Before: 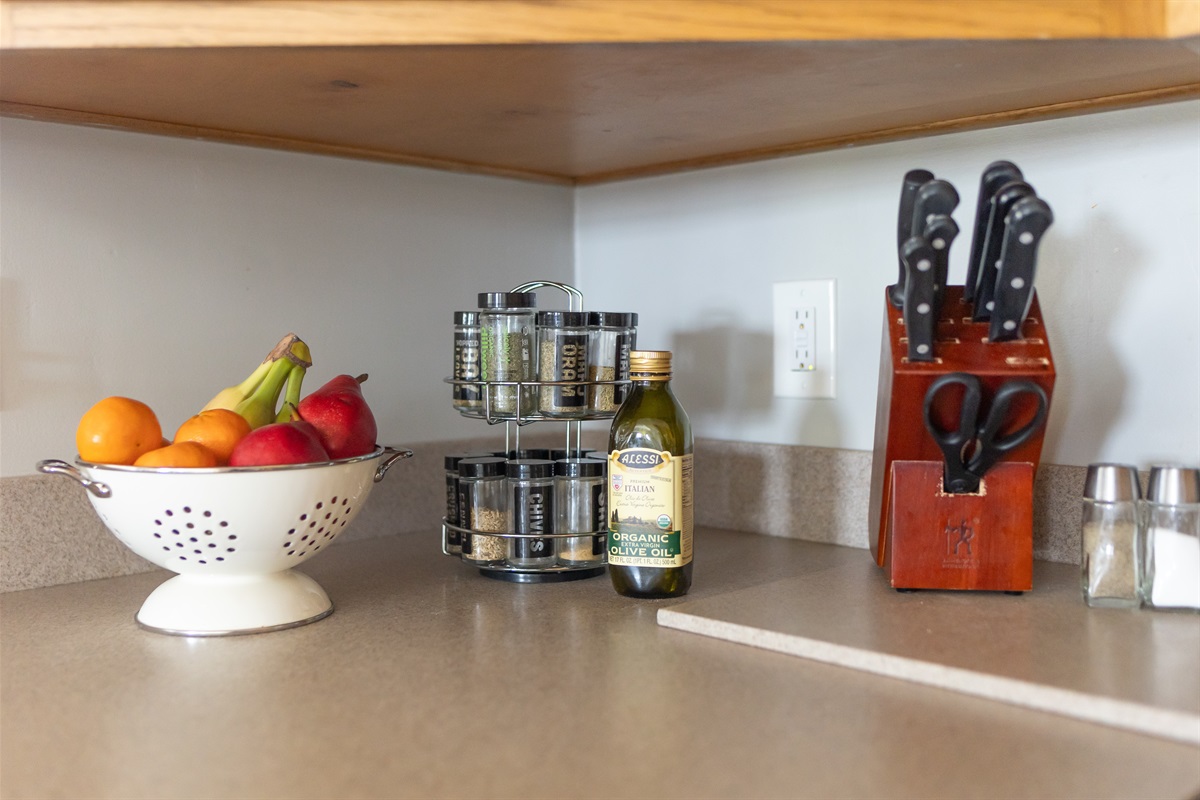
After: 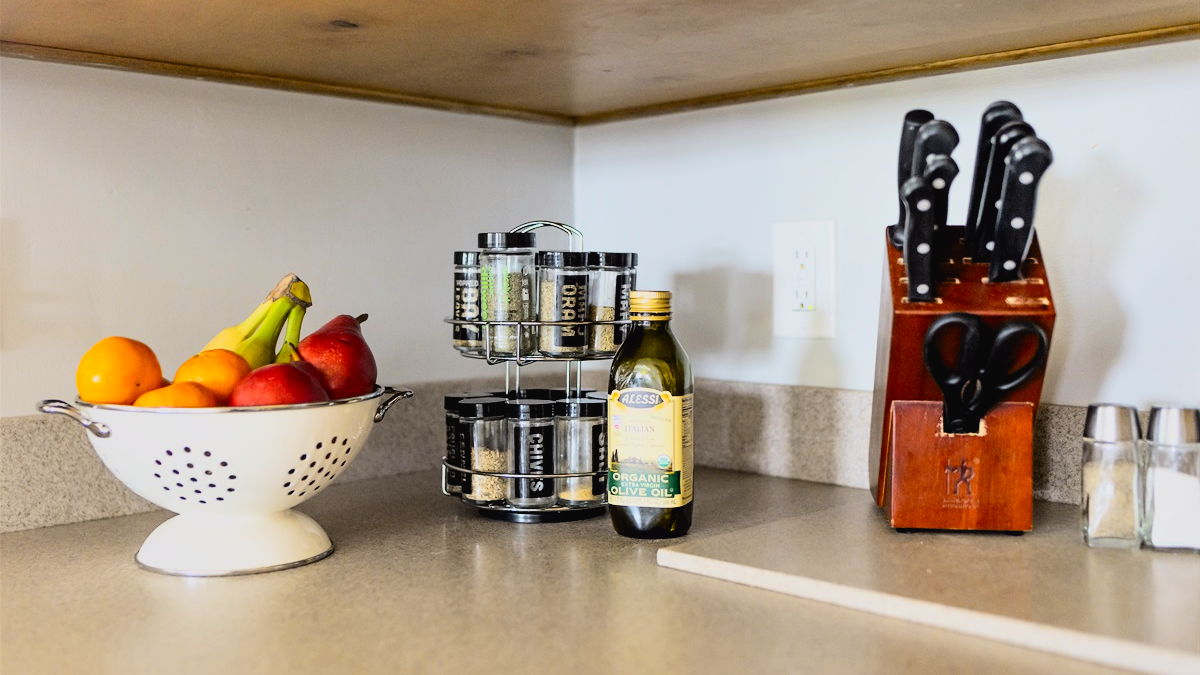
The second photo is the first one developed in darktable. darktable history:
tone curve: curves: ch0 [(0, 0.021) (0.104, 0.093) (0.236, 0.234) (0.456, 0.566) (0.647, 0.78) (0.864, 0.9) (1, 0.932)]; ch1 [(0, 0) (0.353, 0.344) (0.43, 0.401) (0.479, 0.476) (0.502, 0.504) (0.544, 0.534) (0.566, 0.566) (0.612, 0.621) (0.657, 0.679) (1, 1)]; ch2 [(0, 0) (0.34, 0.314) (0.434, 0.43) (0.5, 0.498) (0.528, 0.536) (0.56, 0.576) (0.595, 0.638) (0.644, 0.729) (1, 1)], color space Lab, independent channels, preserve colors none
crop: top 7.572%, bottom 7.94%
shadows and highlights: shadows 12.21, white point adjustment 1.21, soften with gaussian
filmic rgb: black relative exposure -3.92 EV, white relative exposure 3.13 EV, hardness 2.87, iterations of high-quality reconstruction 10
